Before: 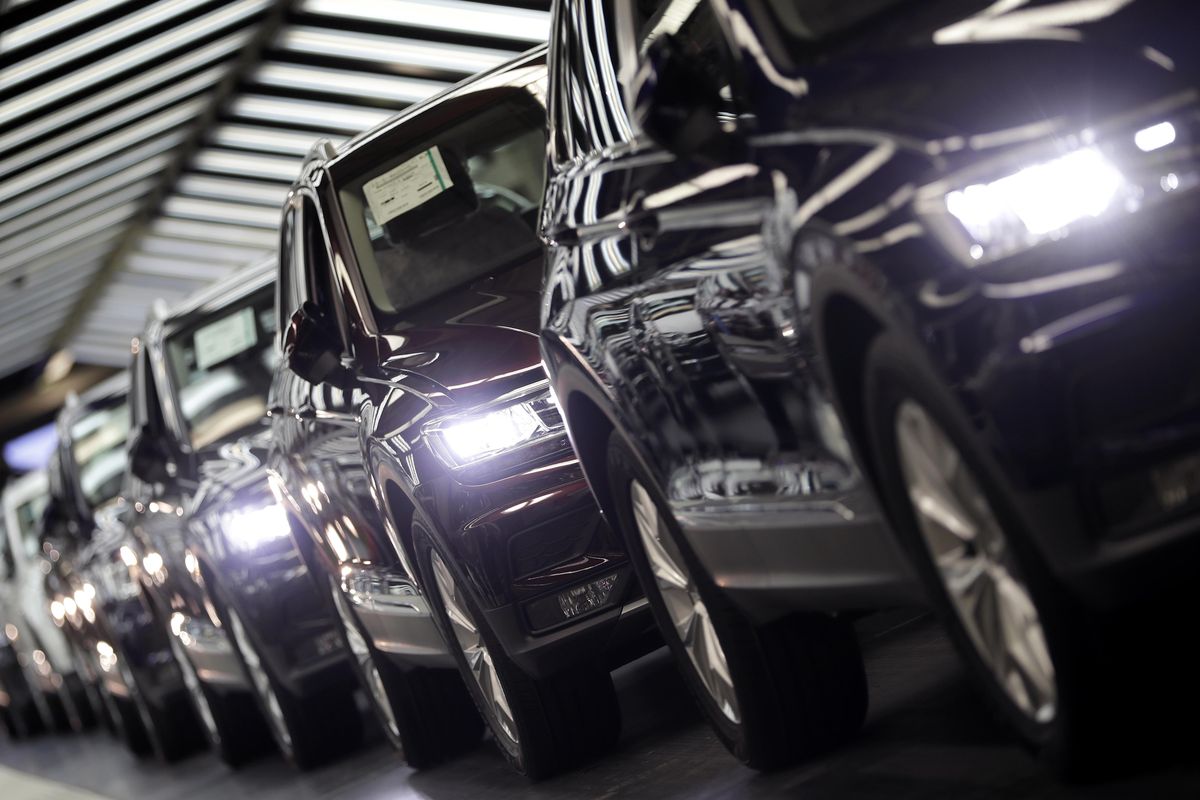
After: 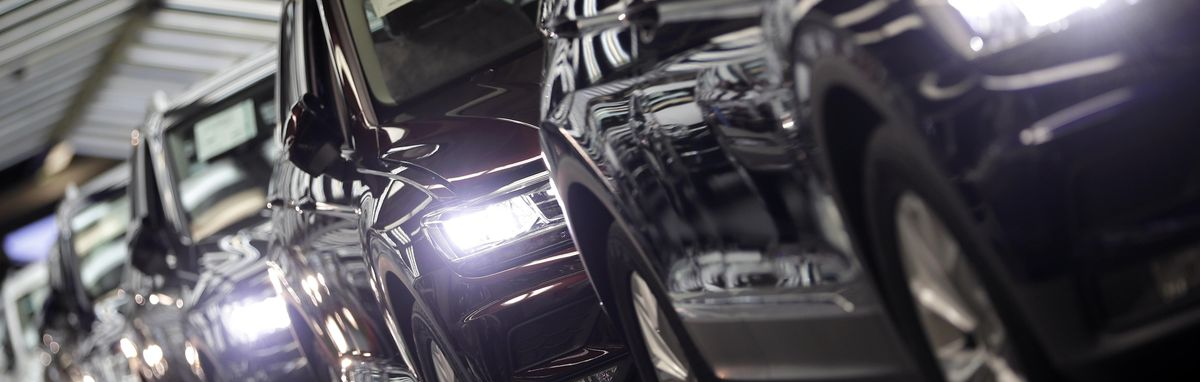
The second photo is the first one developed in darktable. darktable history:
crop and rotate: top 26.15%, bottom 25.998%
